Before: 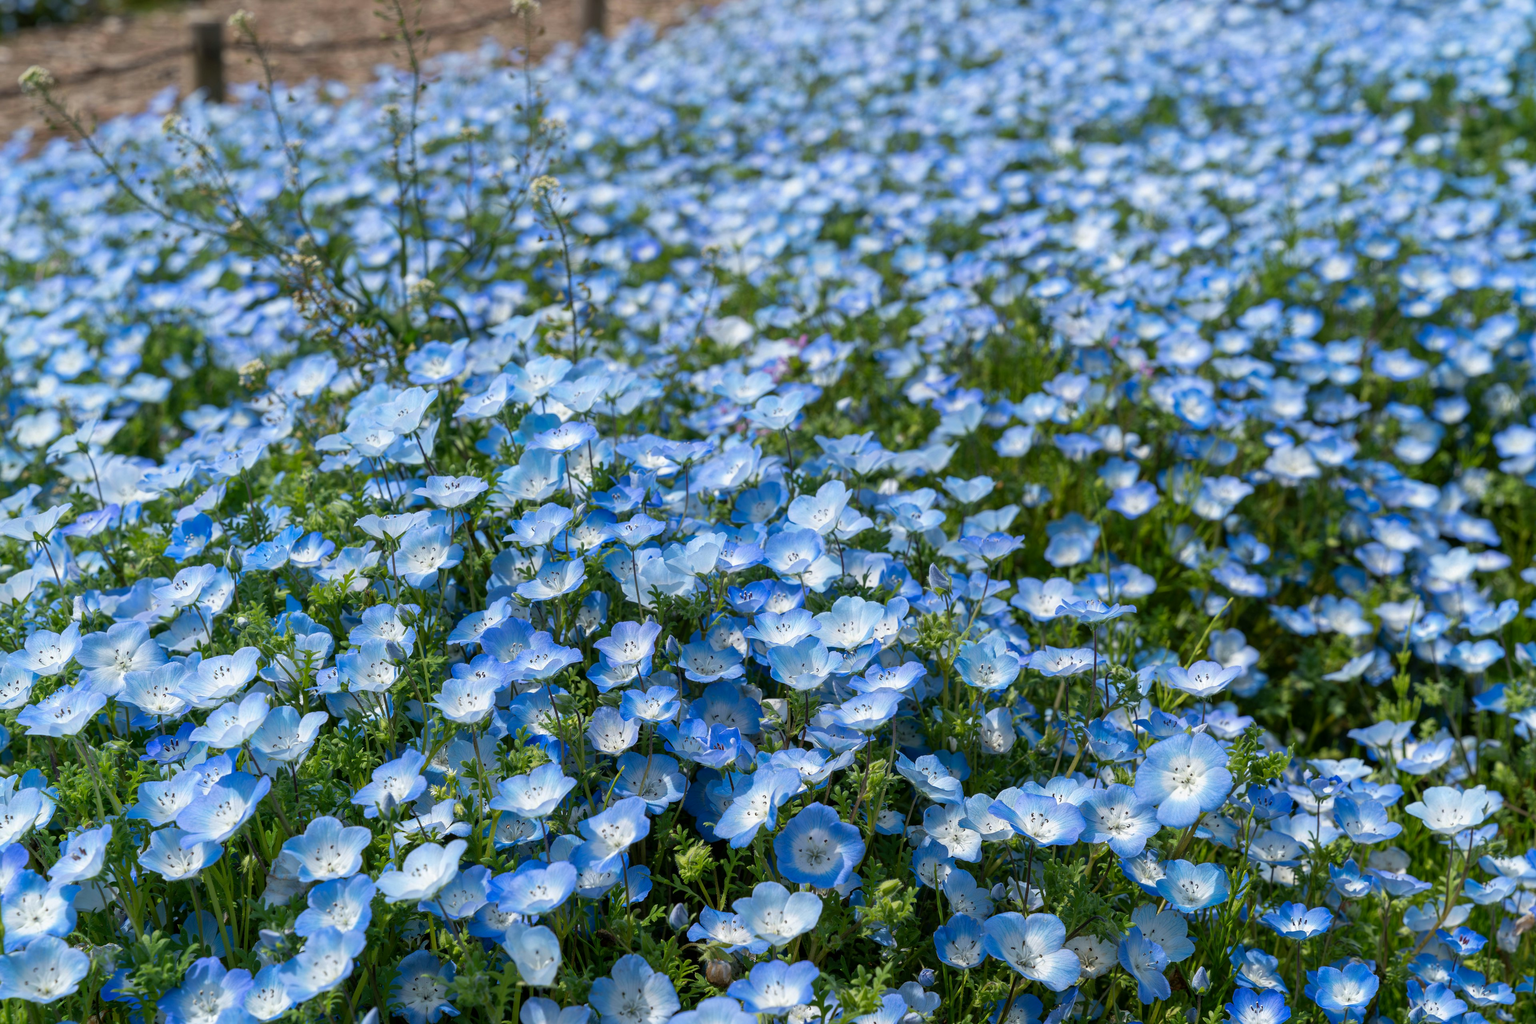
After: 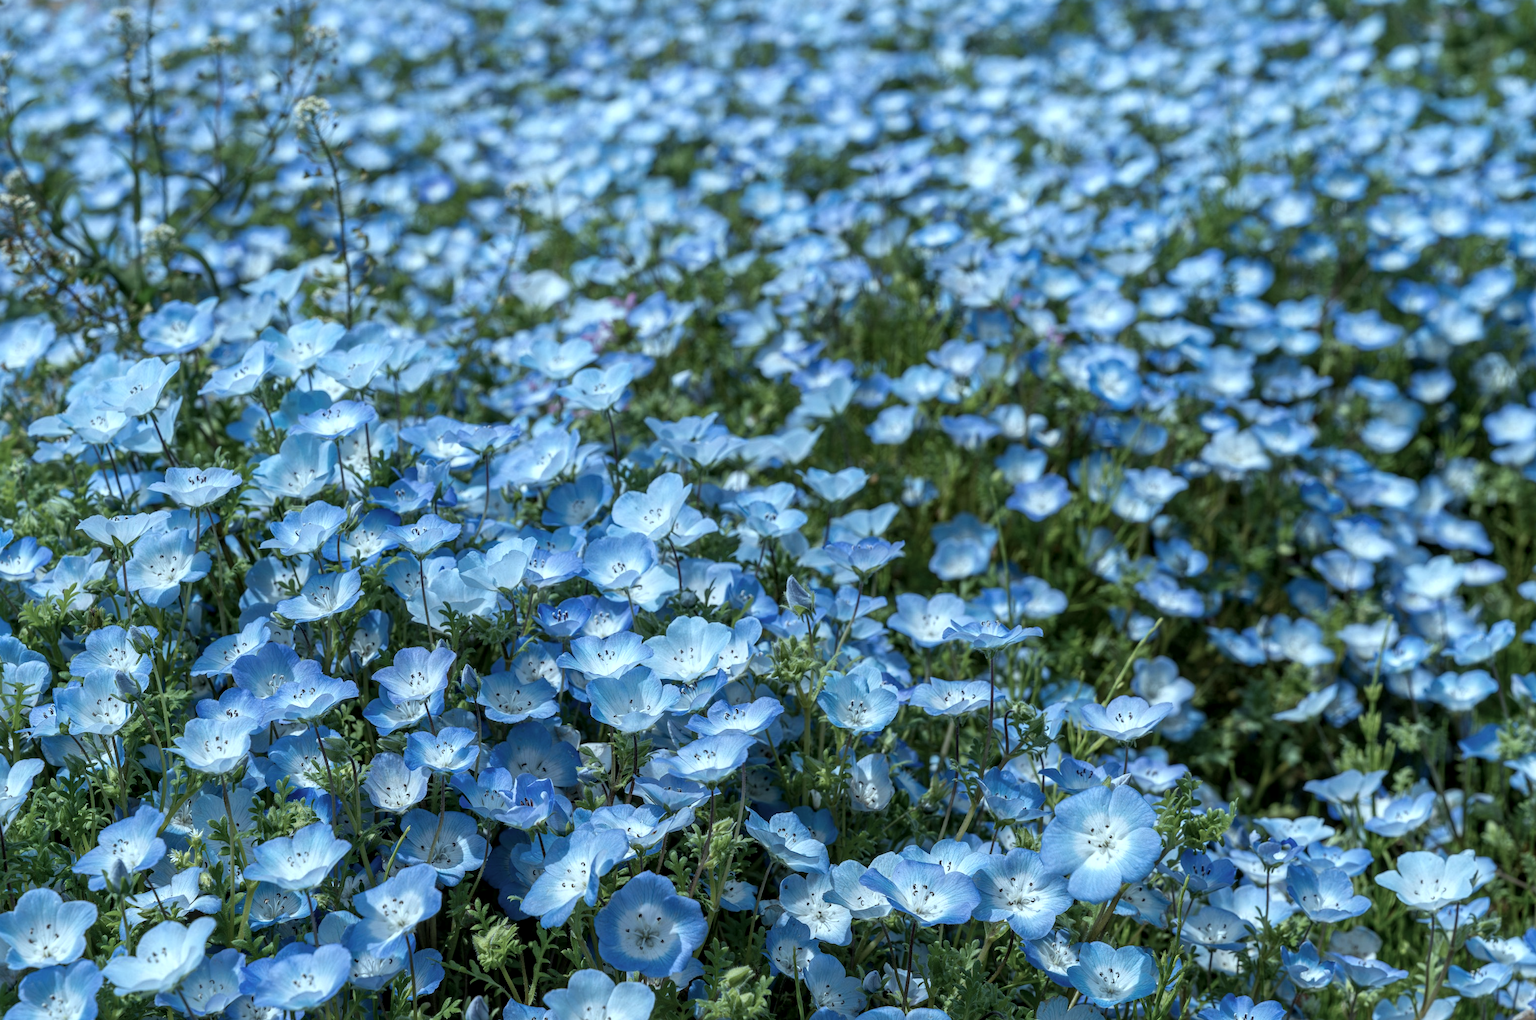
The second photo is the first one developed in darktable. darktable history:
local contrast: on, module defaults
crop: left 19.076%, top 9.571%, right 0.001%, bottom 9.762%
color correction: highlights a* -12.59, highlights b* -18.07, saturation 0.7
